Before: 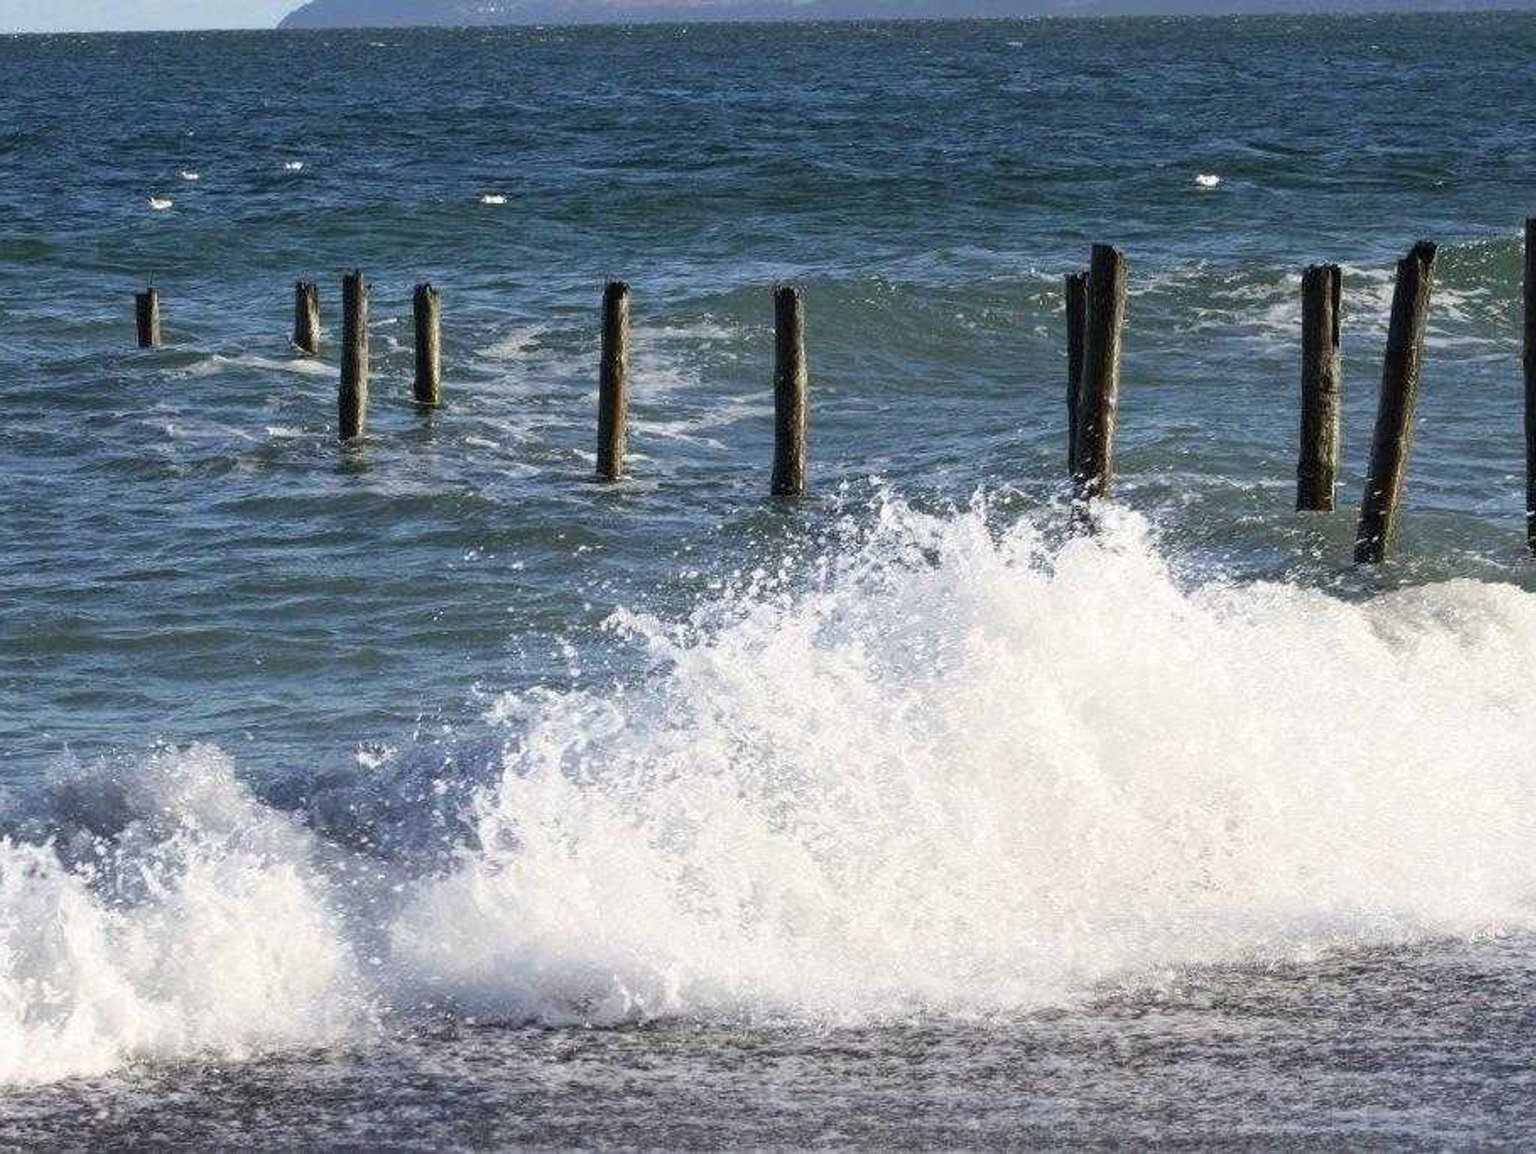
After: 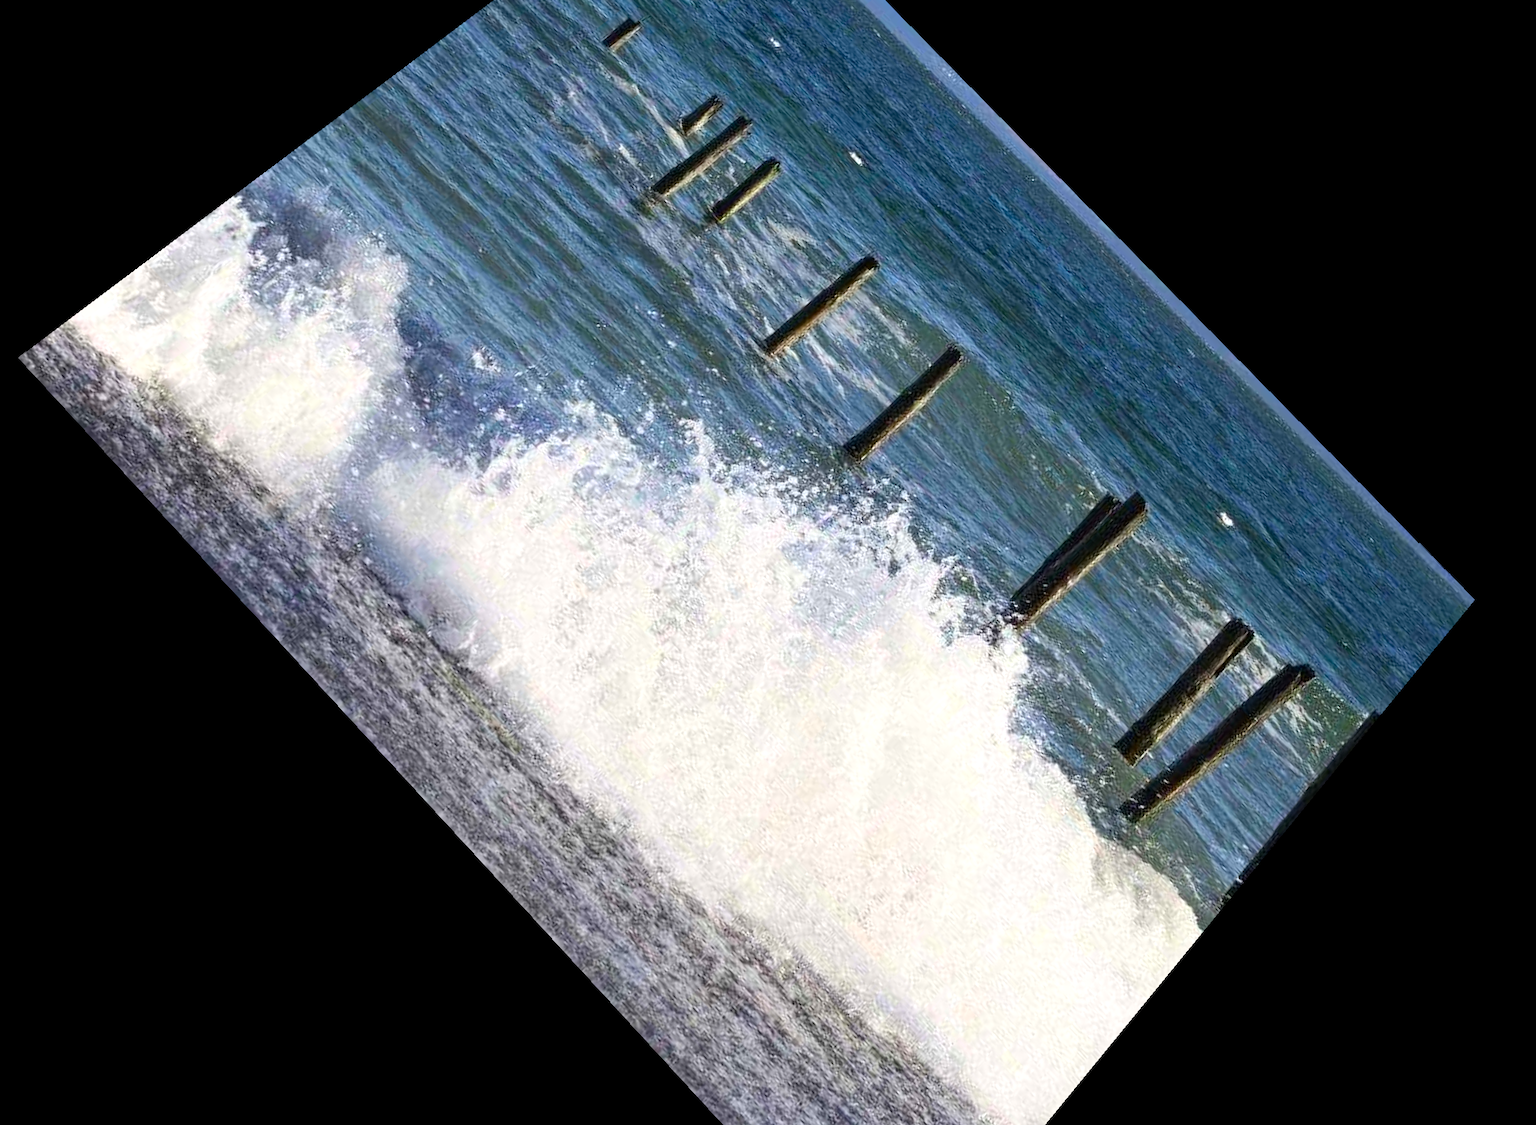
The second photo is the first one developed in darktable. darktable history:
contrast brightness saturation: contrast 0.09, saturation 0.28
exposure: exposure 0.131 EV, compensate highlight preservation false
crop and rotate: angle -46.26°, top 16.234%, right 0.912%, bottom 11.704%
rotate and perspective: rotation 0.128°, lens shift (vertical) -0.181, lens shift (horizontal) -0.044, shear 0.001, automatic cropping off
